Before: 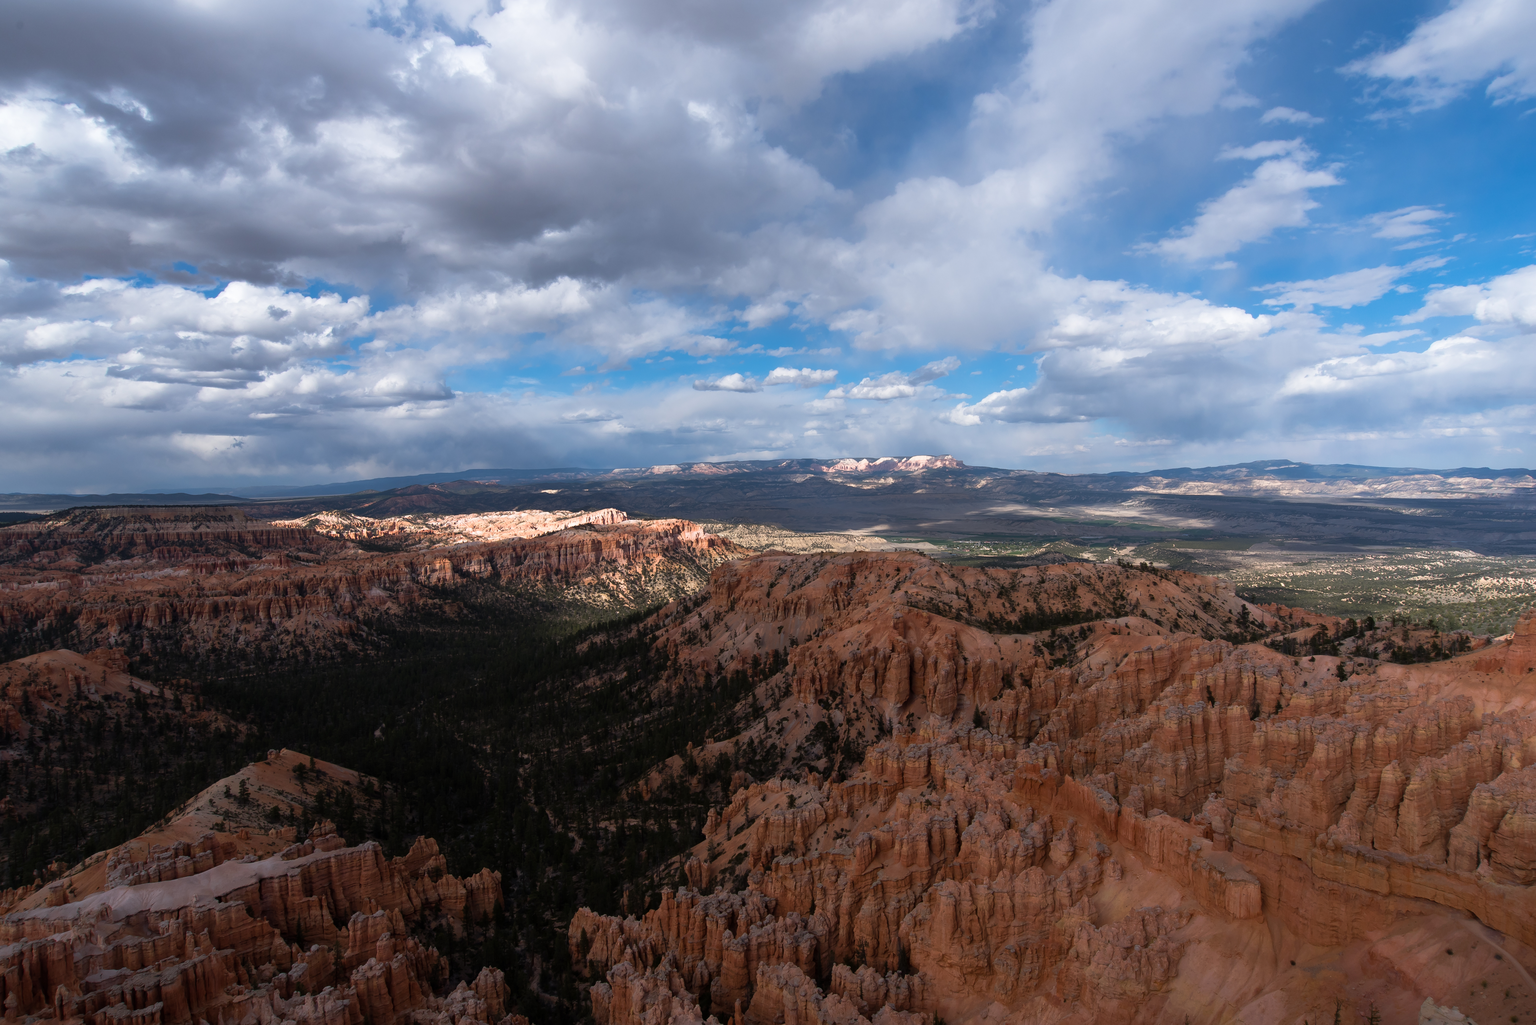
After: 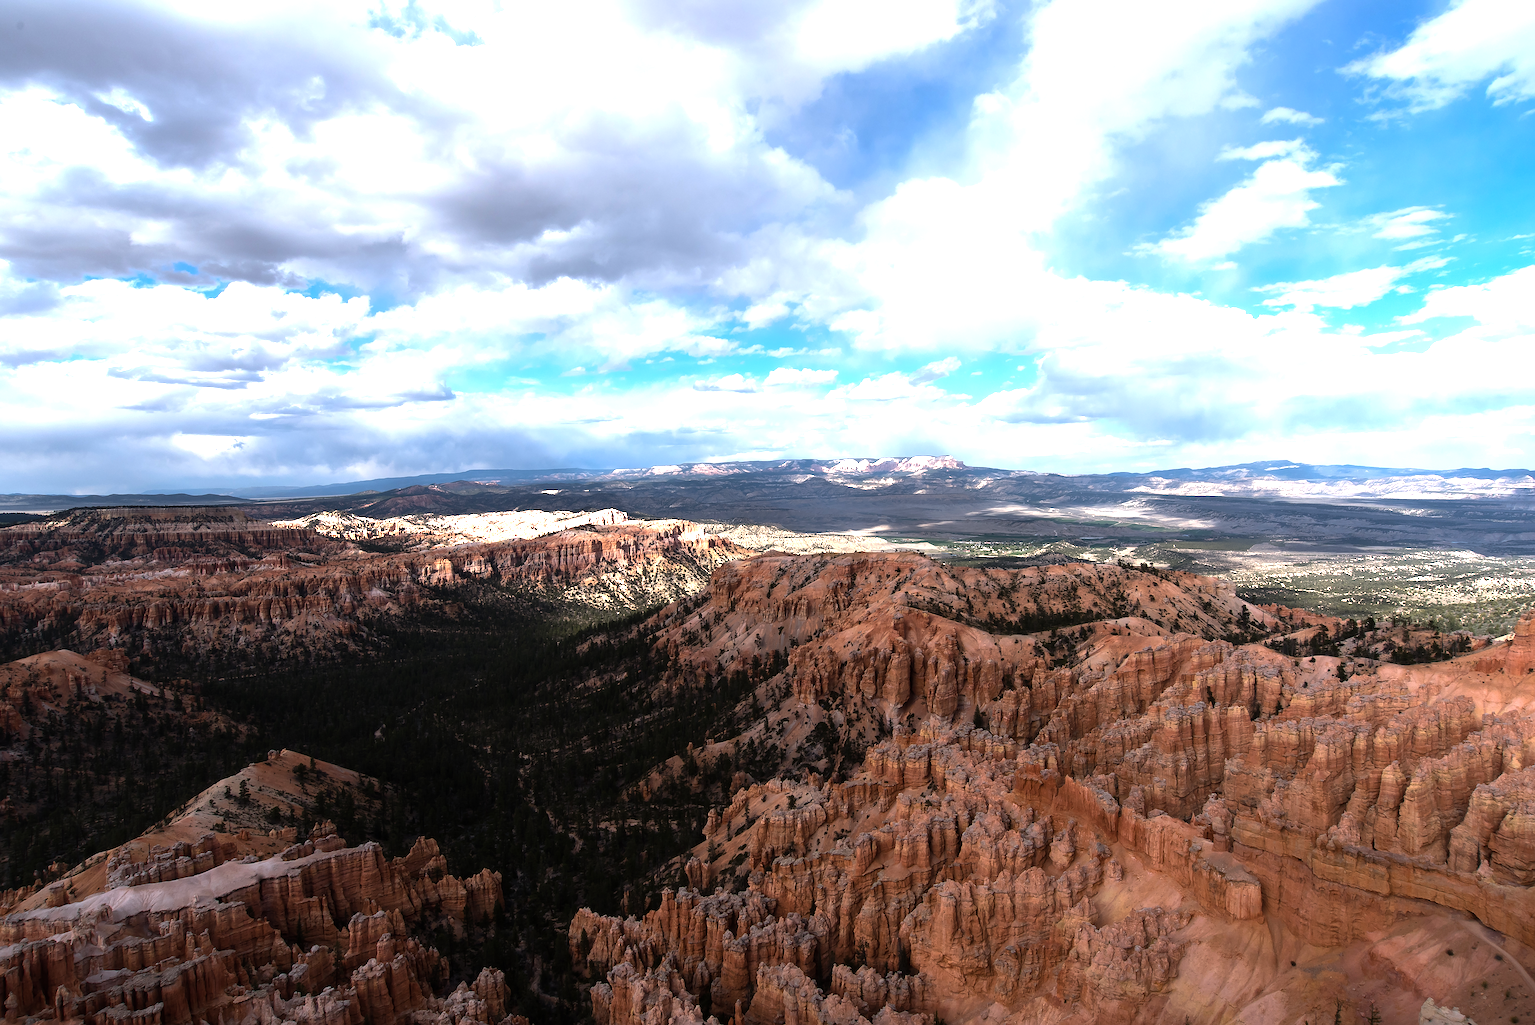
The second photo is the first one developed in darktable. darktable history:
exposure: black level correction 0, exposure 0.7 EV, compensate exposure bias true, compensate highlight preservation false
tone equalizer: -8 EV -0.75 EV, -7 EV -0.7 EV, -6 EV -0.6 EV, -5 EV -0.4 EV, -3 EV 0.4 EV, -2 EV 0.6 EV, -1 EV 0.7 EV, +0 EV 0.75 EV, edges refinement/feathering 500, mask exposure compensation -1.57 EV, preserve details no
sharpen: on, module defaults
